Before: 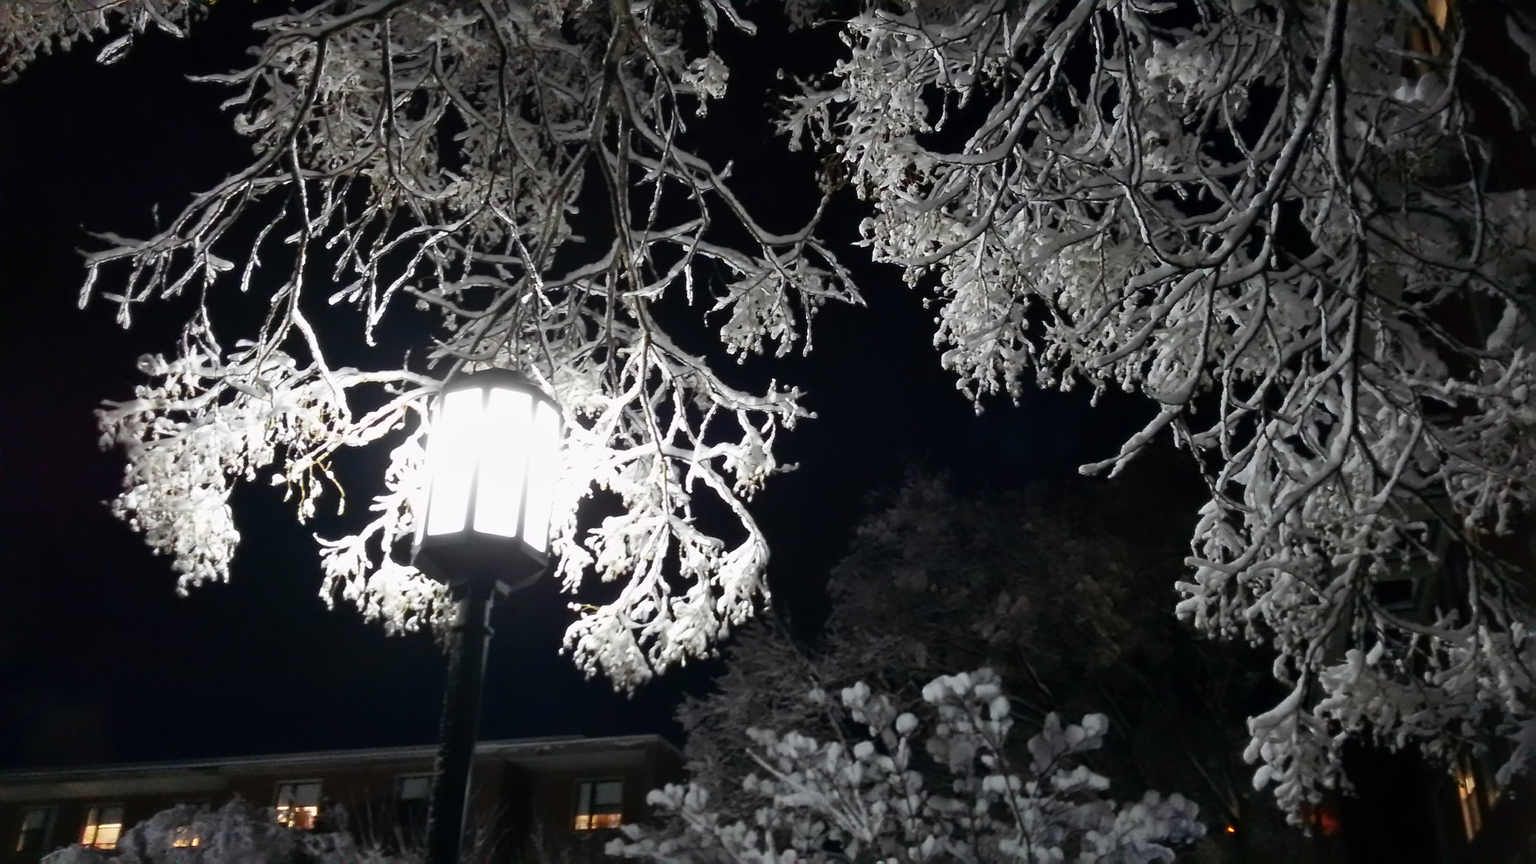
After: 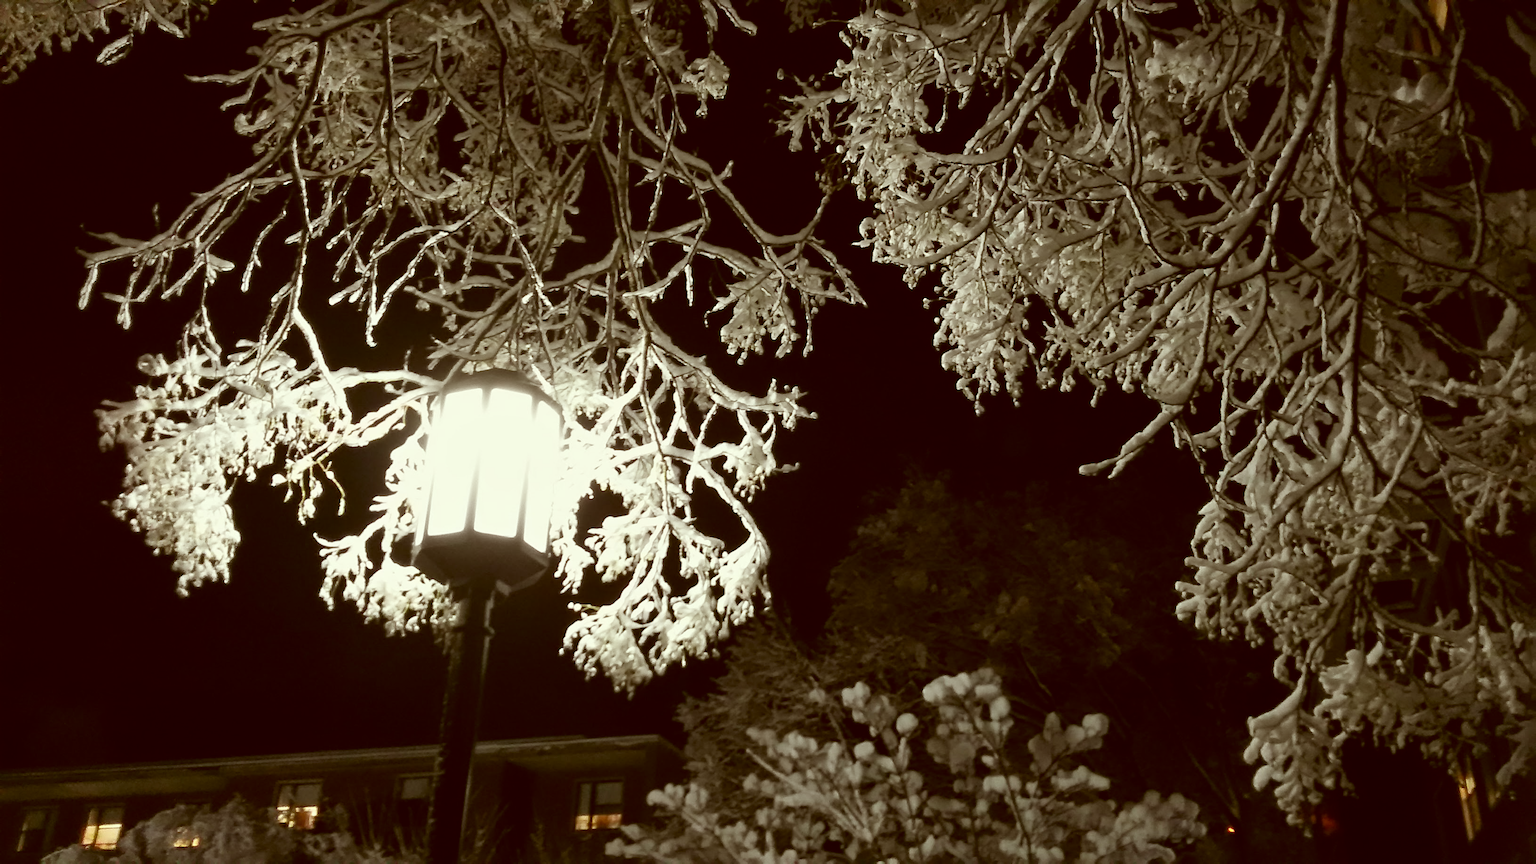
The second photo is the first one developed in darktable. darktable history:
contrast brightness saturation: saturation -0.175
color correction: highlights a* -5.24, highlights b* 9.8, shadows a* 9.42, shadows b* 24.62
